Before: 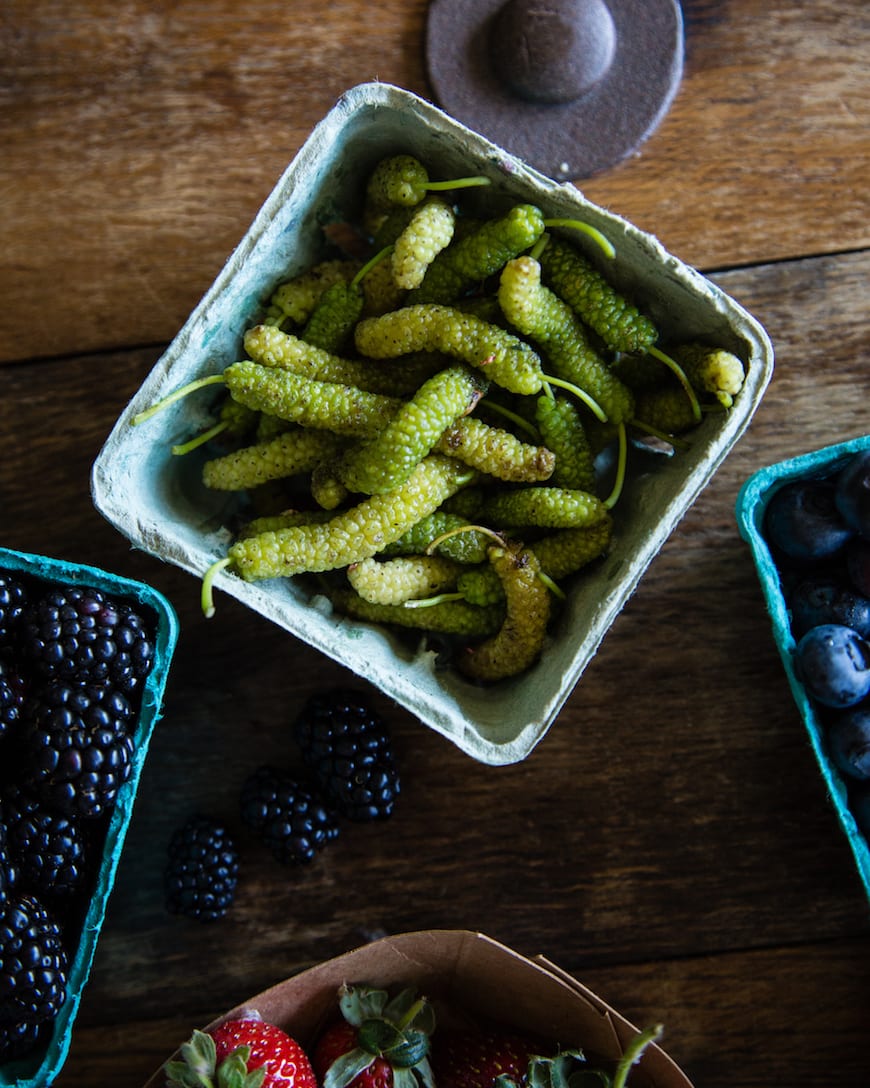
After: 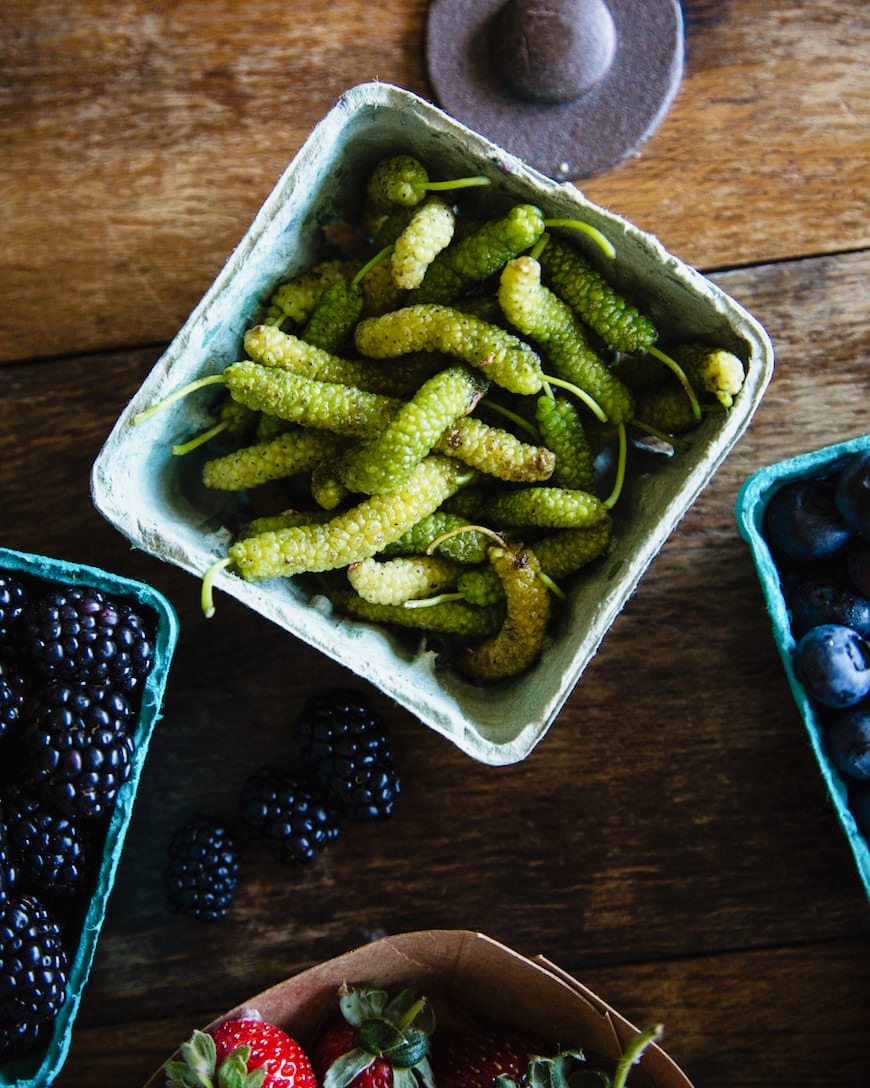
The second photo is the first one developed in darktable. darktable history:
tone curve: curves: ch0 [(0, 0.012) (0.093, 0.11) (0.345, 0.425) (0.457, 0.562) (0.628, 0.738) (0.839, 0.909) (0.998, 0.978)]; ch1 [(0, 0) (0.437, 0.408) (0.472, 0.47) (0.502, 0.497) (0.527, 0.523) (0.568, 0.577) (0.62, 0.66) (0.669, 0.748) (0.859, 0.899) (1, 1)]; ch2 [(0, 0) (0.33, 0.301) (0.421, 0.443) (0.473, 0.498) (0.509, 0.502) (0.535, 0.545) (0.549, 0.576) (0.644, 0.703) (1, 1)], preserve colors none
